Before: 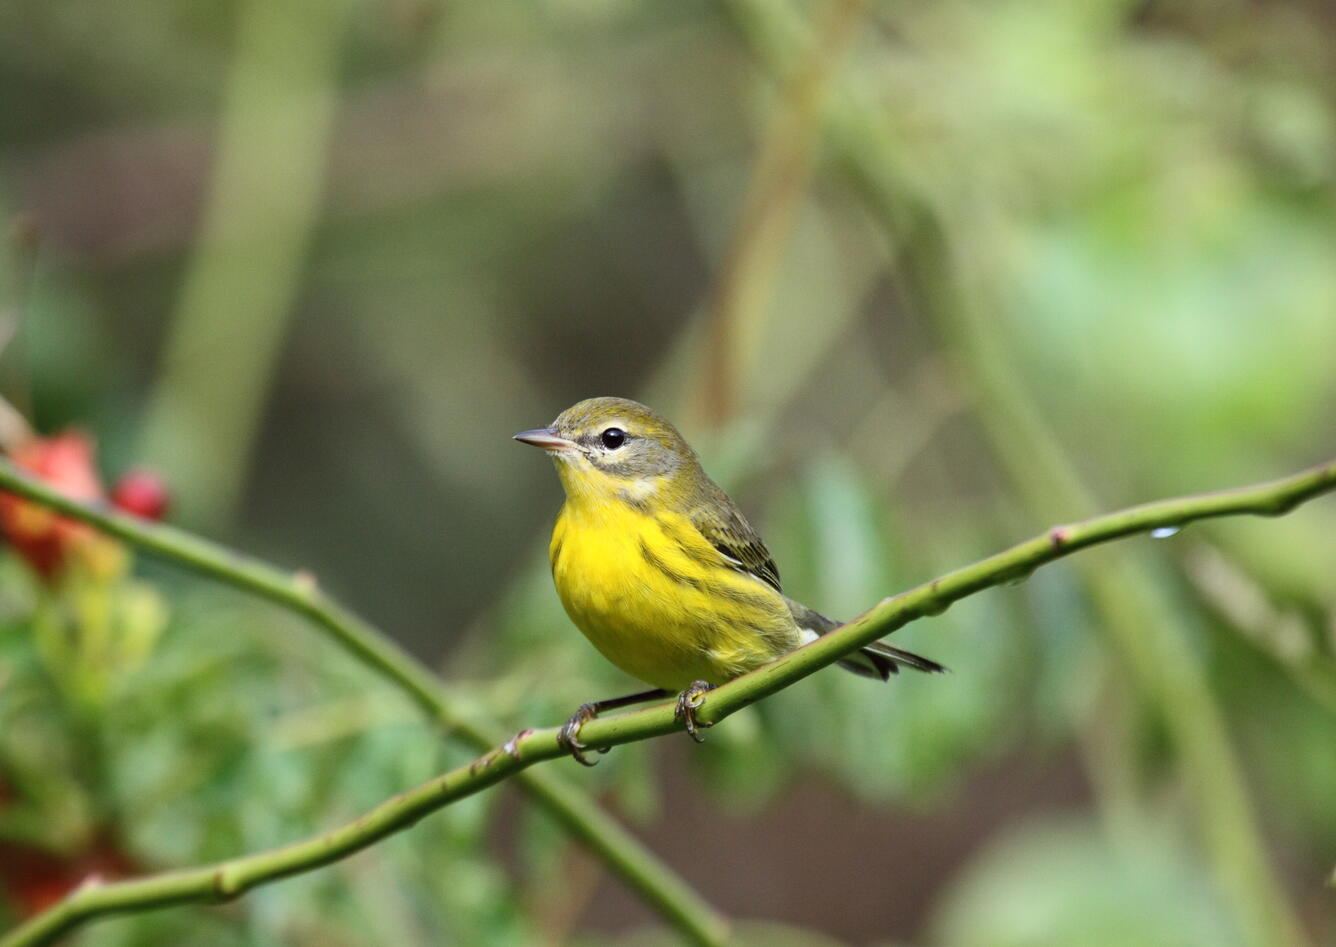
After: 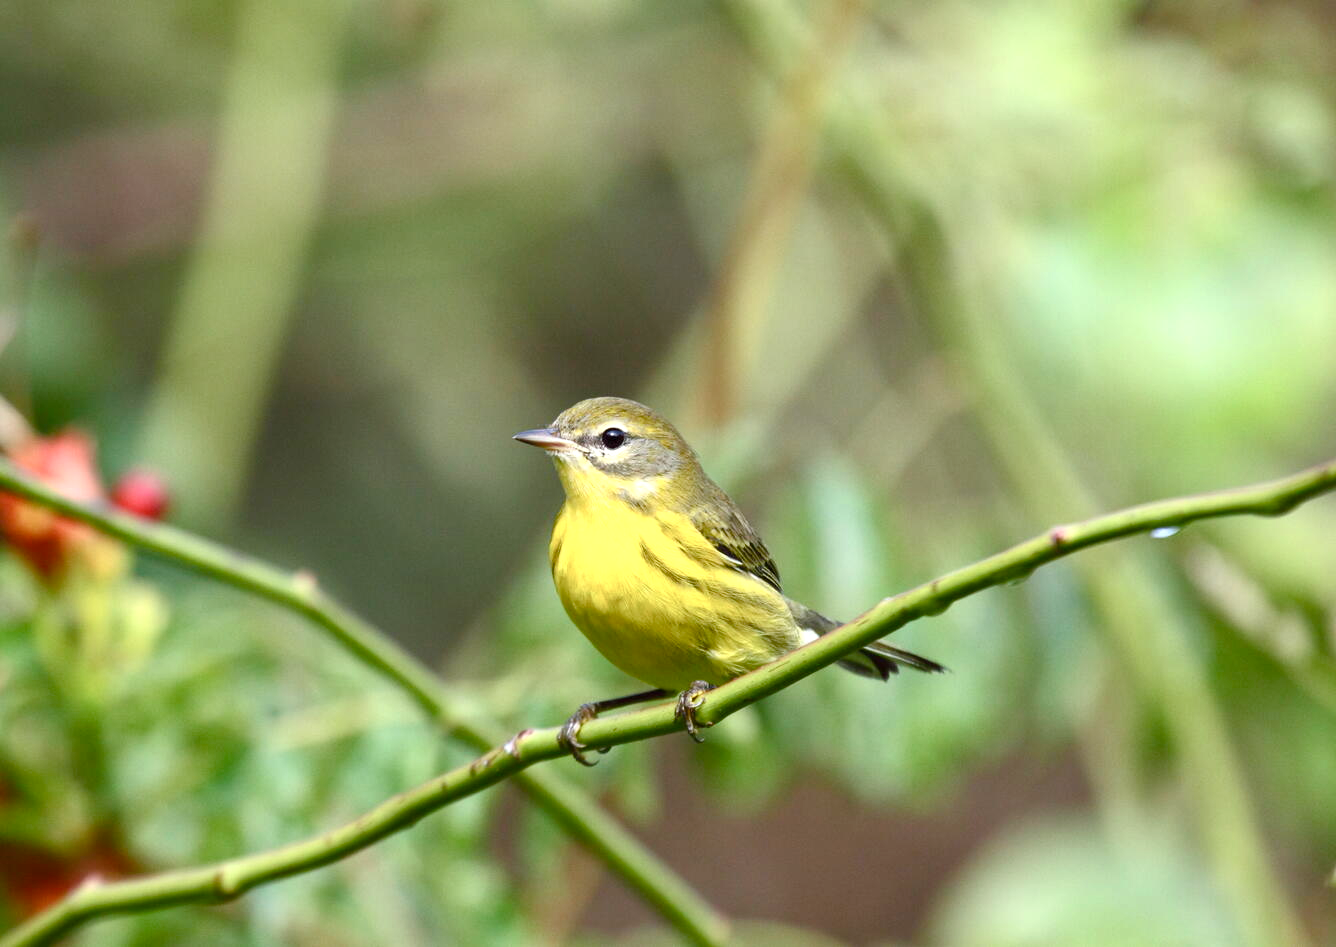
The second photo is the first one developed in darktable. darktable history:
color zones: curves: ch0 [(0, 0.5) (0.143, 0.5) (0.286, 0.5) (0.429, 0.495) (0.571, 0.437) (0.714, 0.44) (0.857, 0.496) (1, 0.5)]
exposure: exposure 0.495 EV, compensate highlight preservation false
color balance rgb: linear chroma grading › global chroma 14.496%, perceptual saturation grading › global saturation 0.631%, perceptual saturation grading › highlights -31.414%, perceptual saturation grading › mid-tones 5.399%, perceptual saturation grading › shadows 17.305%, global vibrance 20%
